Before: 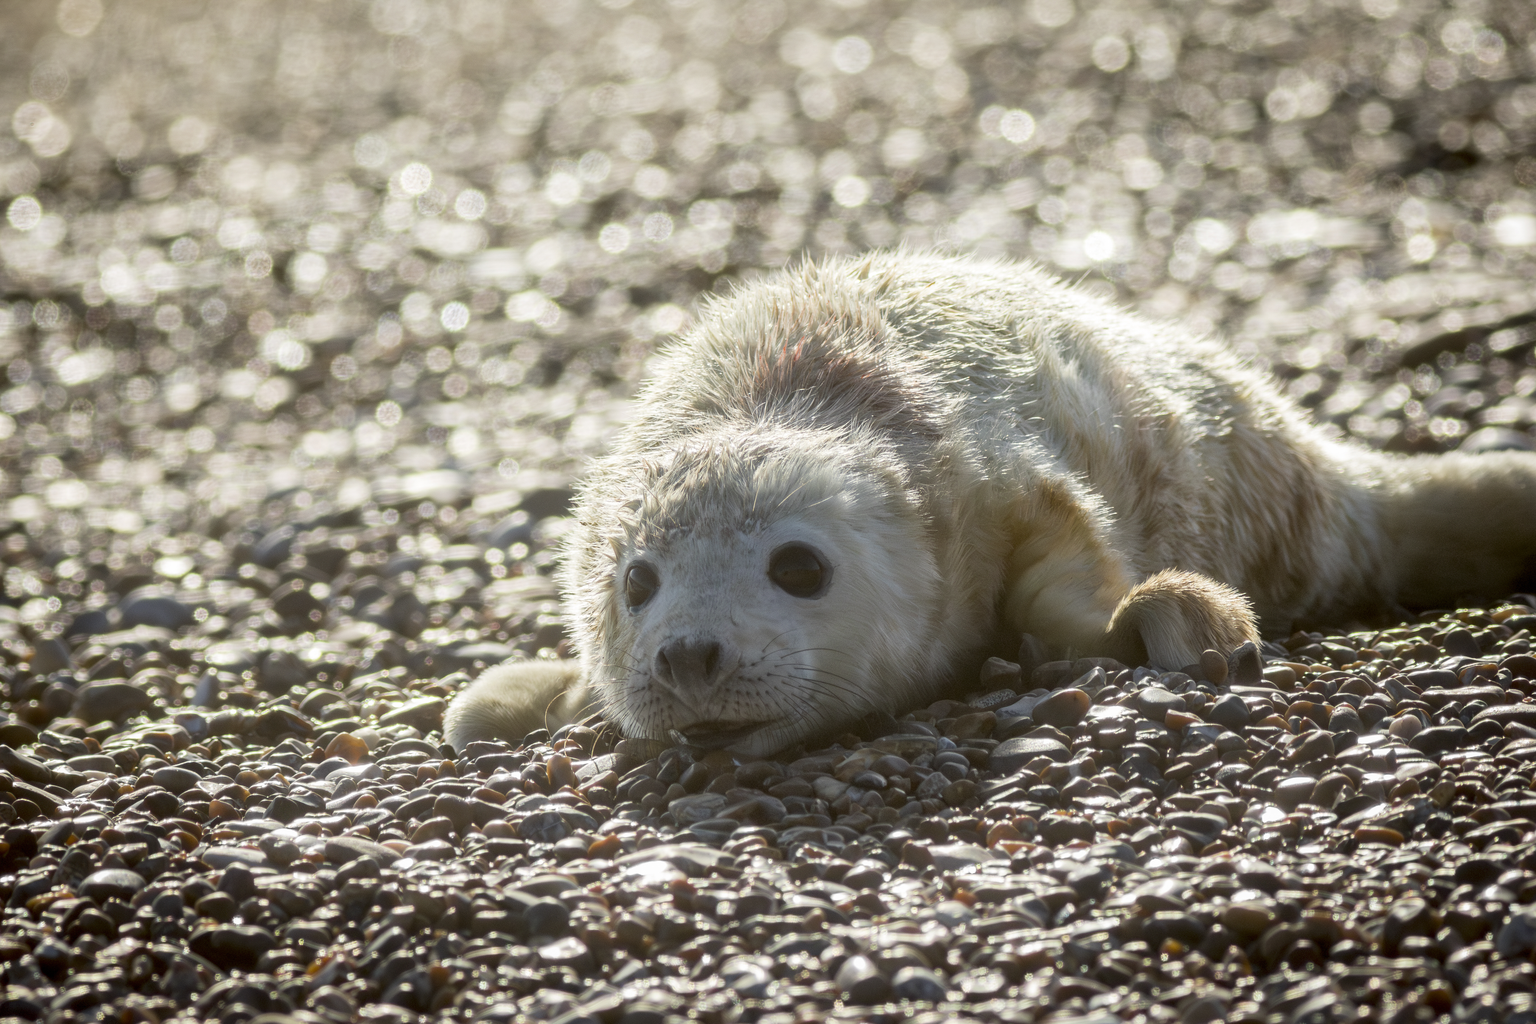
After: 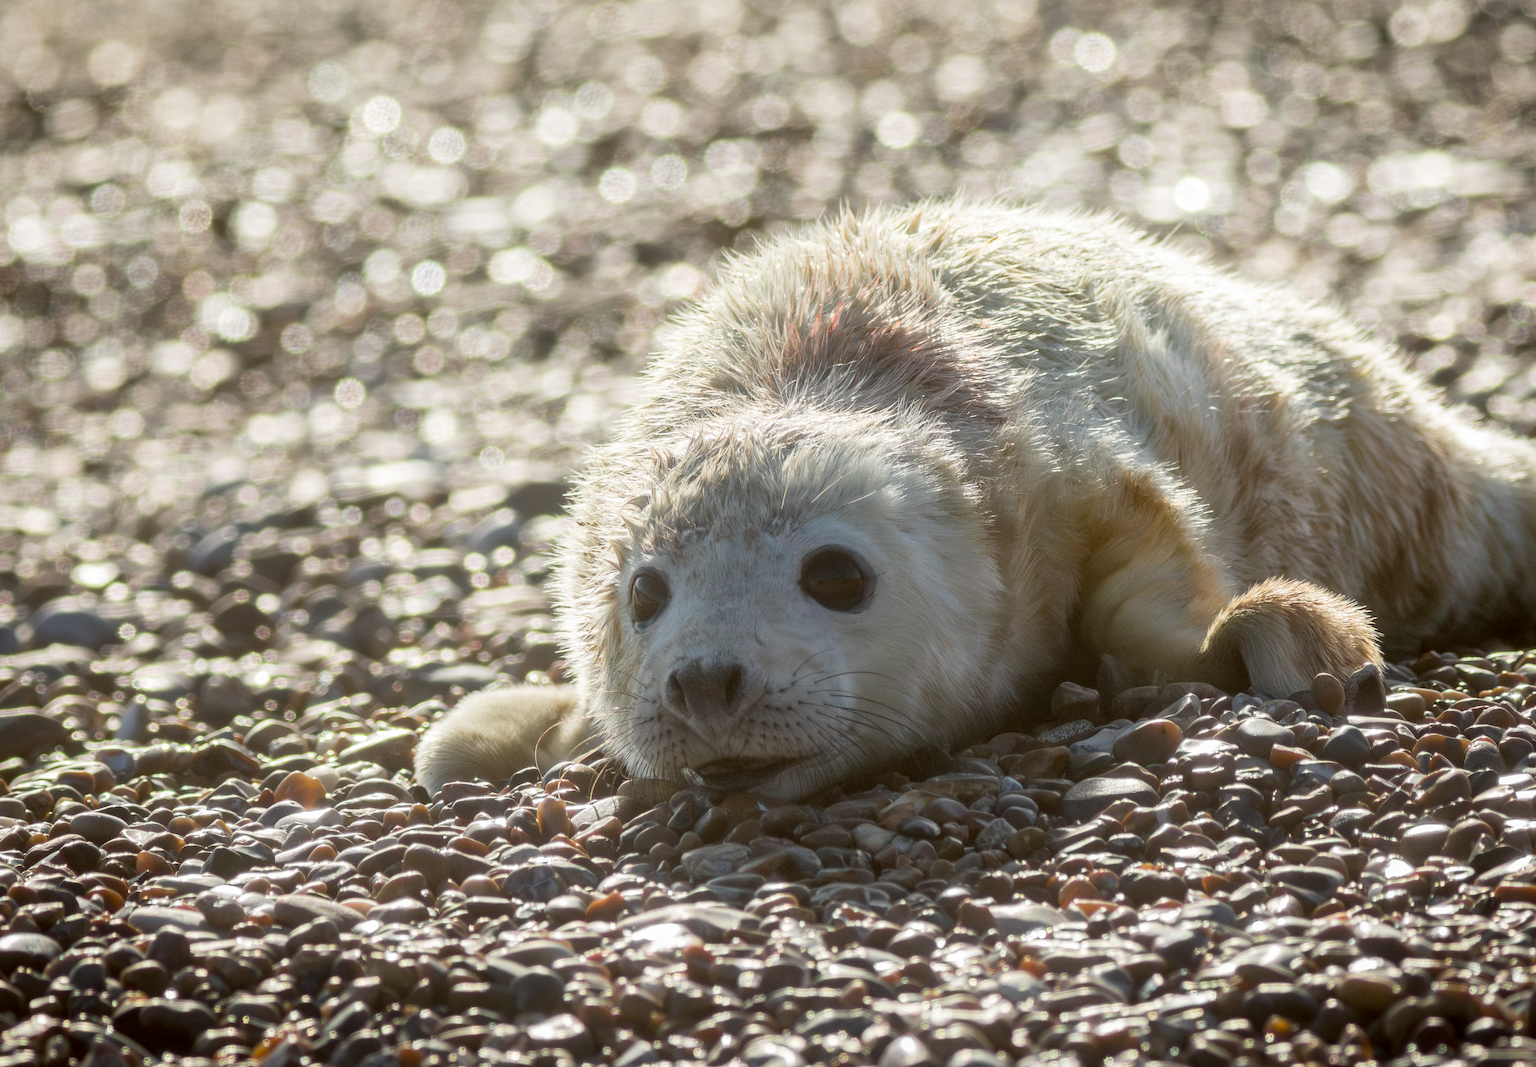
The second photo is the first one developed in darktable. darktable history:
crop: left 6.124%, top 8.038%, right 9.528%, bottom 4.057%
